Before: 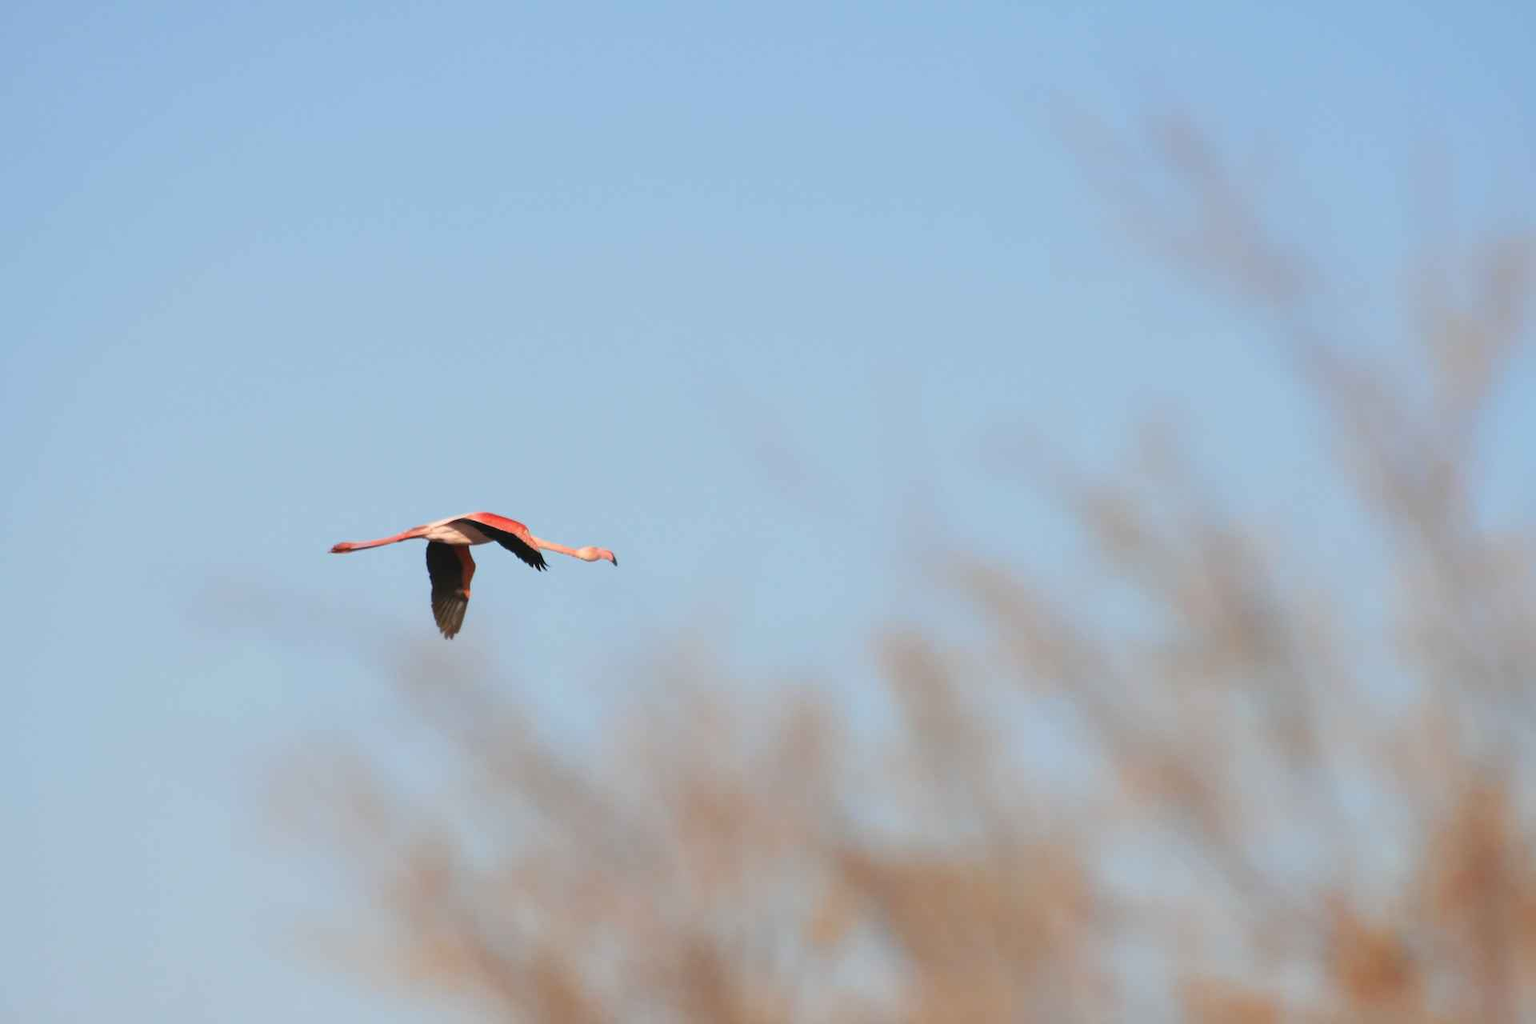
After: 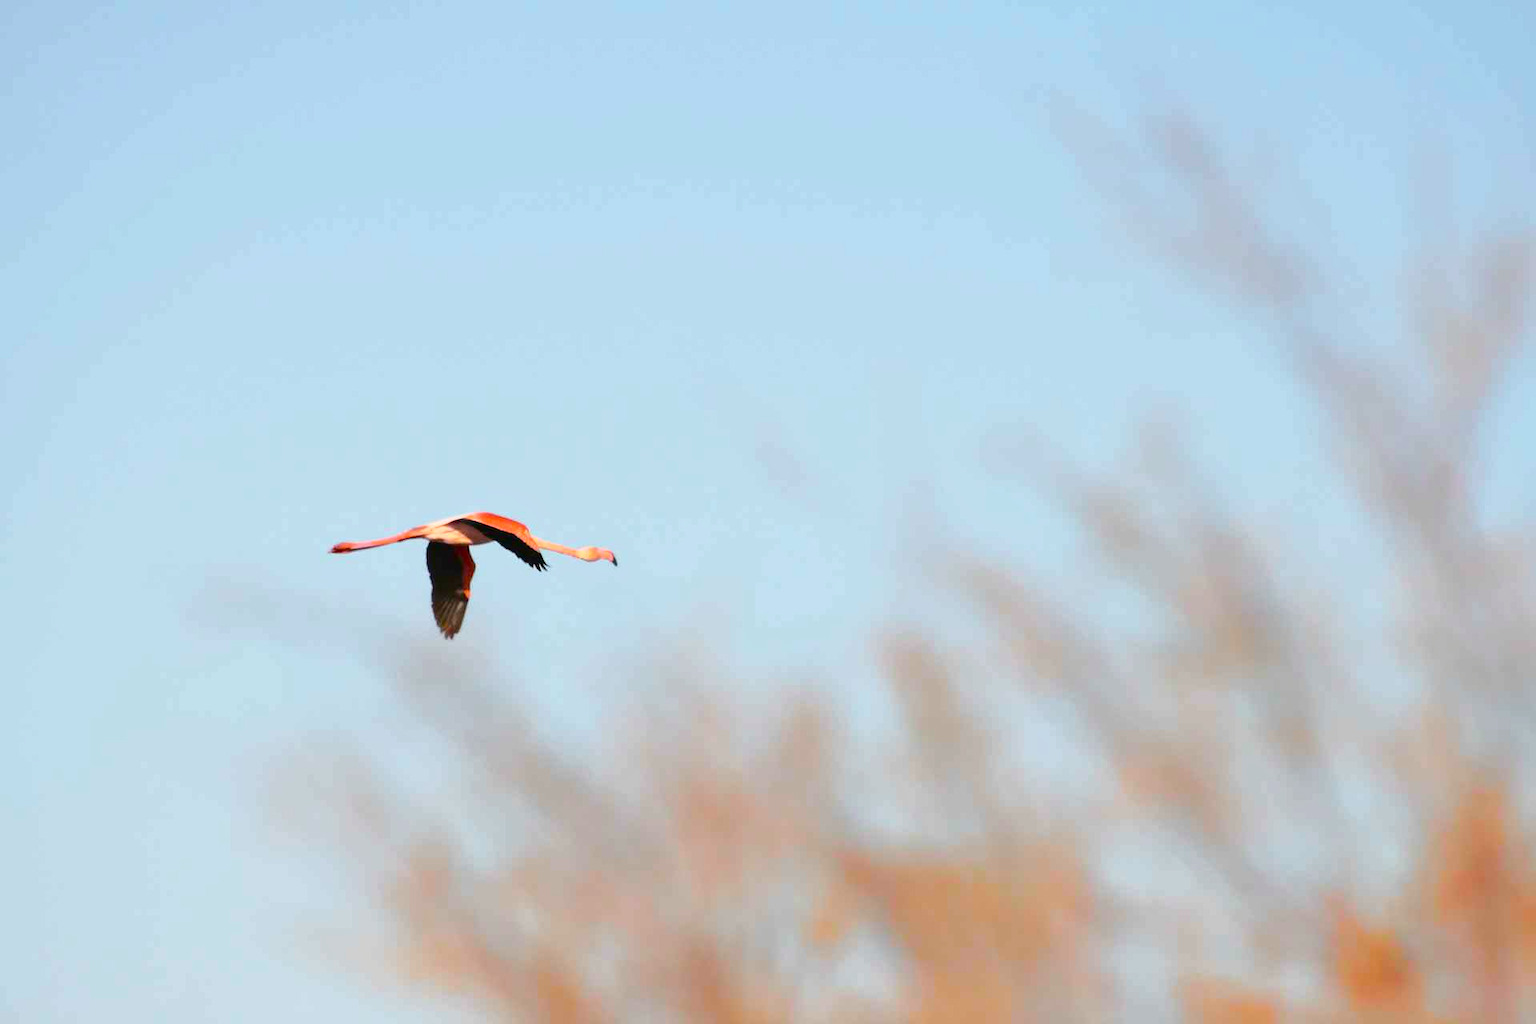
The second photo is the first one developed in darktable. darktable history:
tone curve: curves: ch0 [(0.003, 0) (0.066, 0.023) (0.154, 0.082) (0.281, 0.221) (0.405, 0.389) (0.517, 0.553) (0.716, 0.743) (0.822, 0.882) (1, 1)]; ch1 [(0, 0) (0.164, 0.115) (0.337, 0.332) (0.39, 0.398) (0.464, 0.461) (0.501, 0.5) (0.521, 0.526) (0.571, 0.606) (0.656, 0.677) (0.723, 0.731) (0.811, 0.796) (1, 1)]; ch2 [(0, 0) (0.337, 0.382) (0.464, 0.476) (0.501, 0.502) (0.527, 0.54) (0.556, 0.567) (0.575, 0.606) (0.659, 0.736) (1, 1)], color space Lab, independent channels, preserve colors none
contrast brightness saturation: contrast 0.071, brightness 0.079, saturation 0.18
contrast equalizer: y [[0.5, 0.5, 0.544, 0.569, 0.5, 0.5], [0.5 ×6], [0.5 ×6], [0 ×6], [0 ×6]], mix 0.307
